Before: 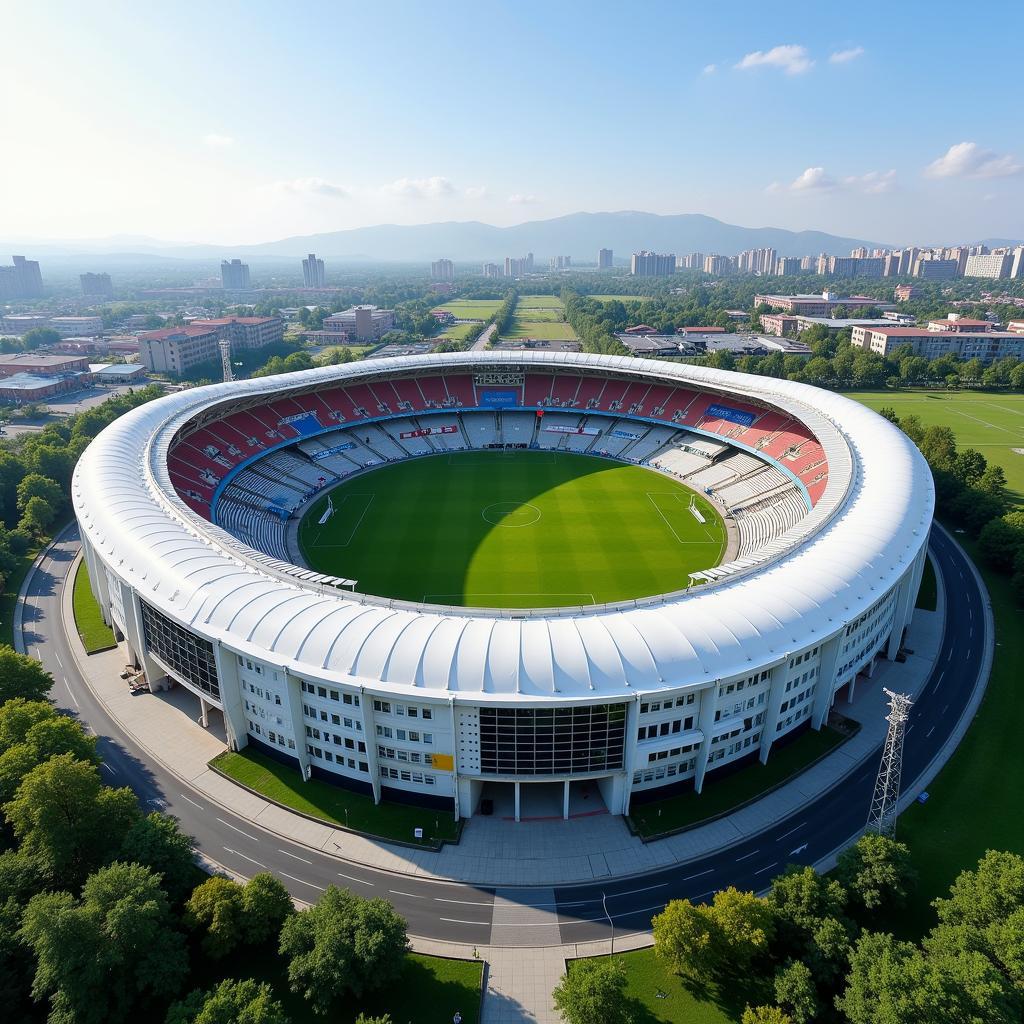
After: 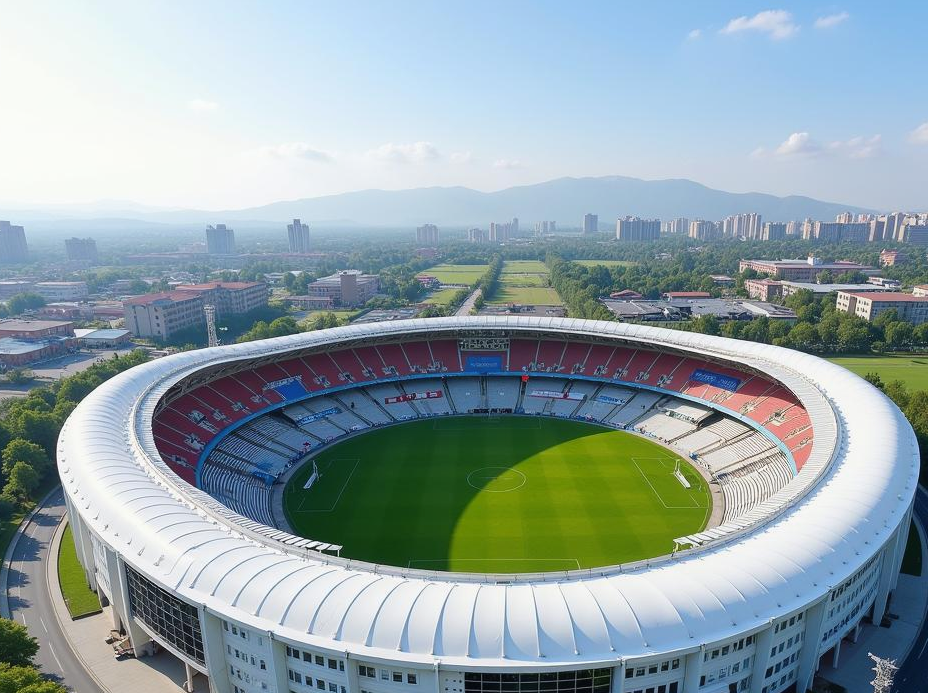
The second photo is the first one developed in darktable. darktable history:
contrast equalizer: octaves 7, y [[0.6 ×6], [0.55 ×6], [0 ×6], [0 ×6], [0 ×6]], mix -0.2
crop: left 1.509%, top 3.452%, right 7.696%, bottom 28.452%
